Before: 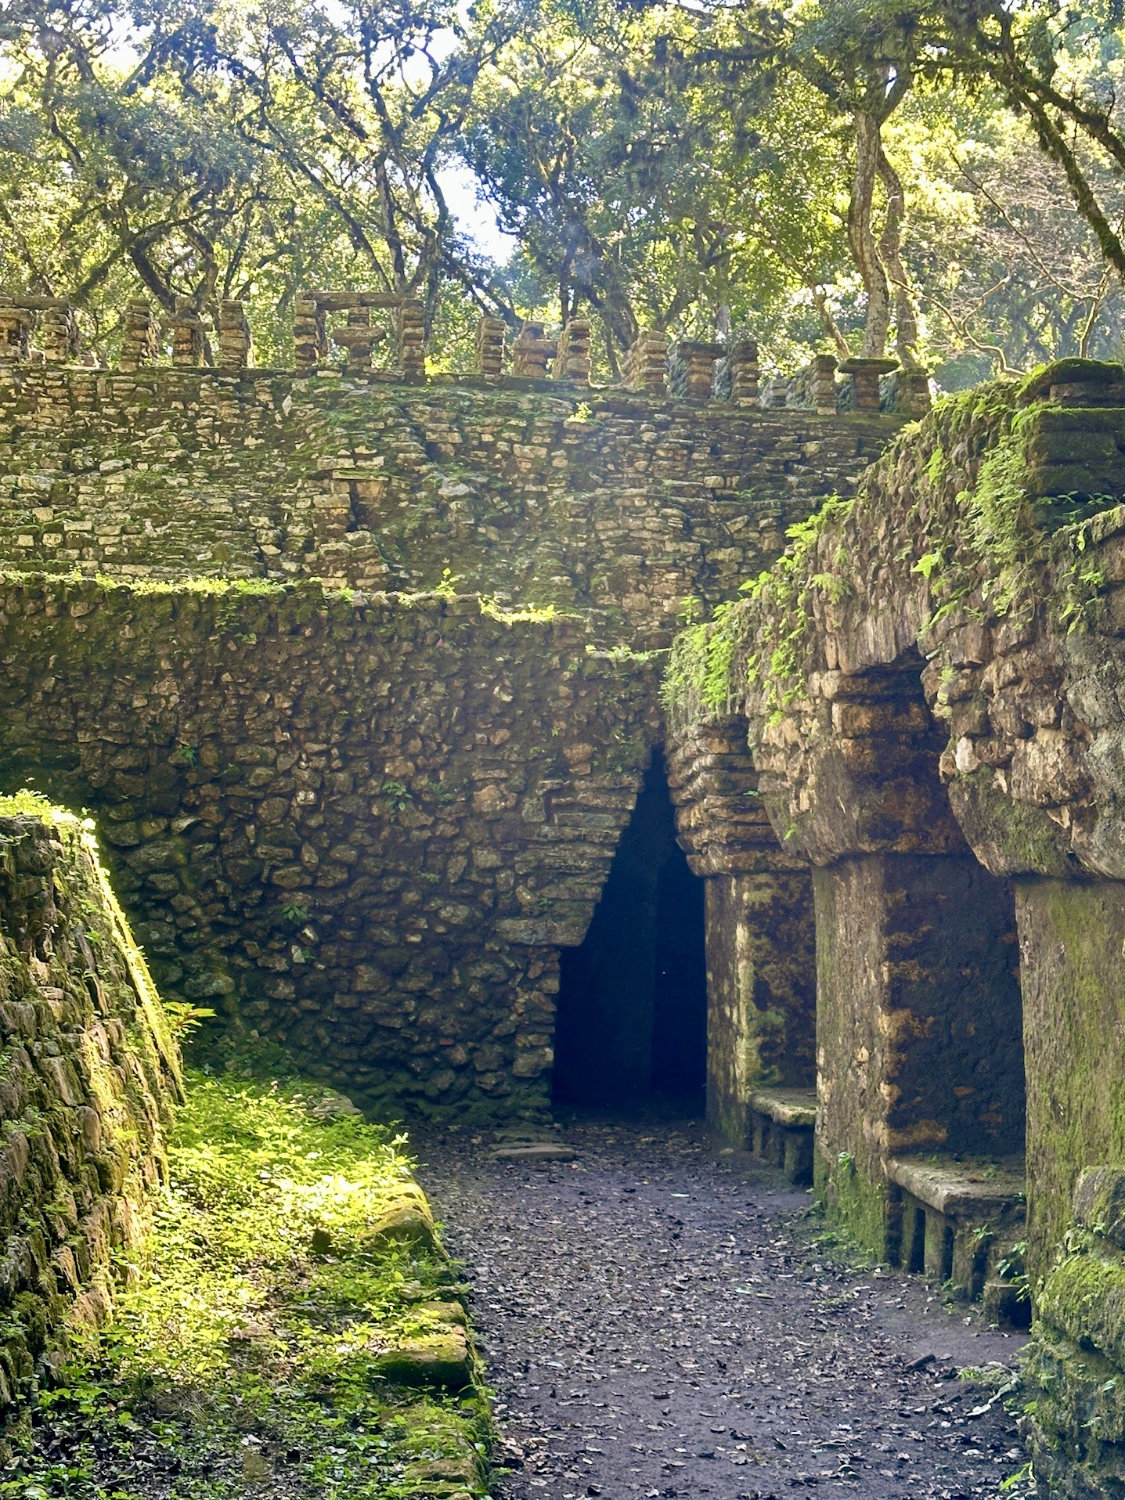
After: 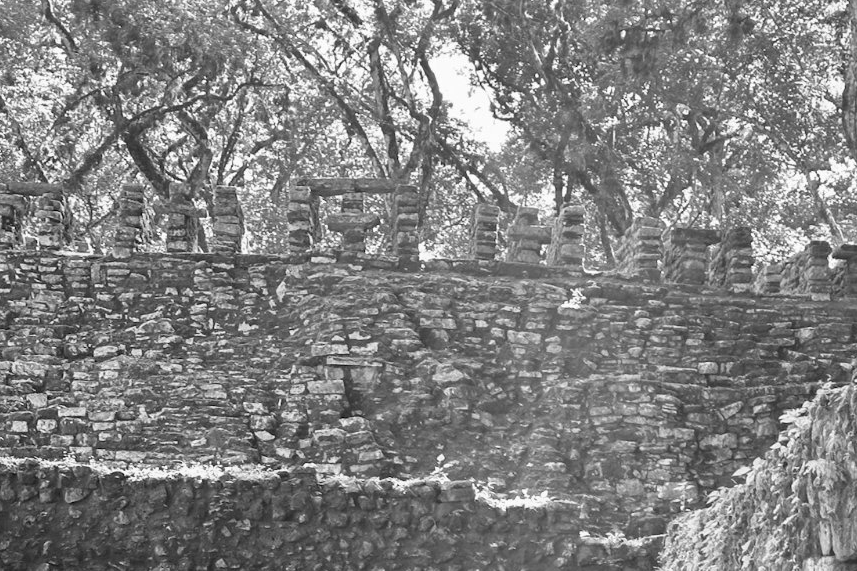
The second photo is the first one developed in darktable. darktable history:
crop: left 0.579%, top 7.627%, right 23.167%, bottom 54.275%
monochrome: on, module defaults
